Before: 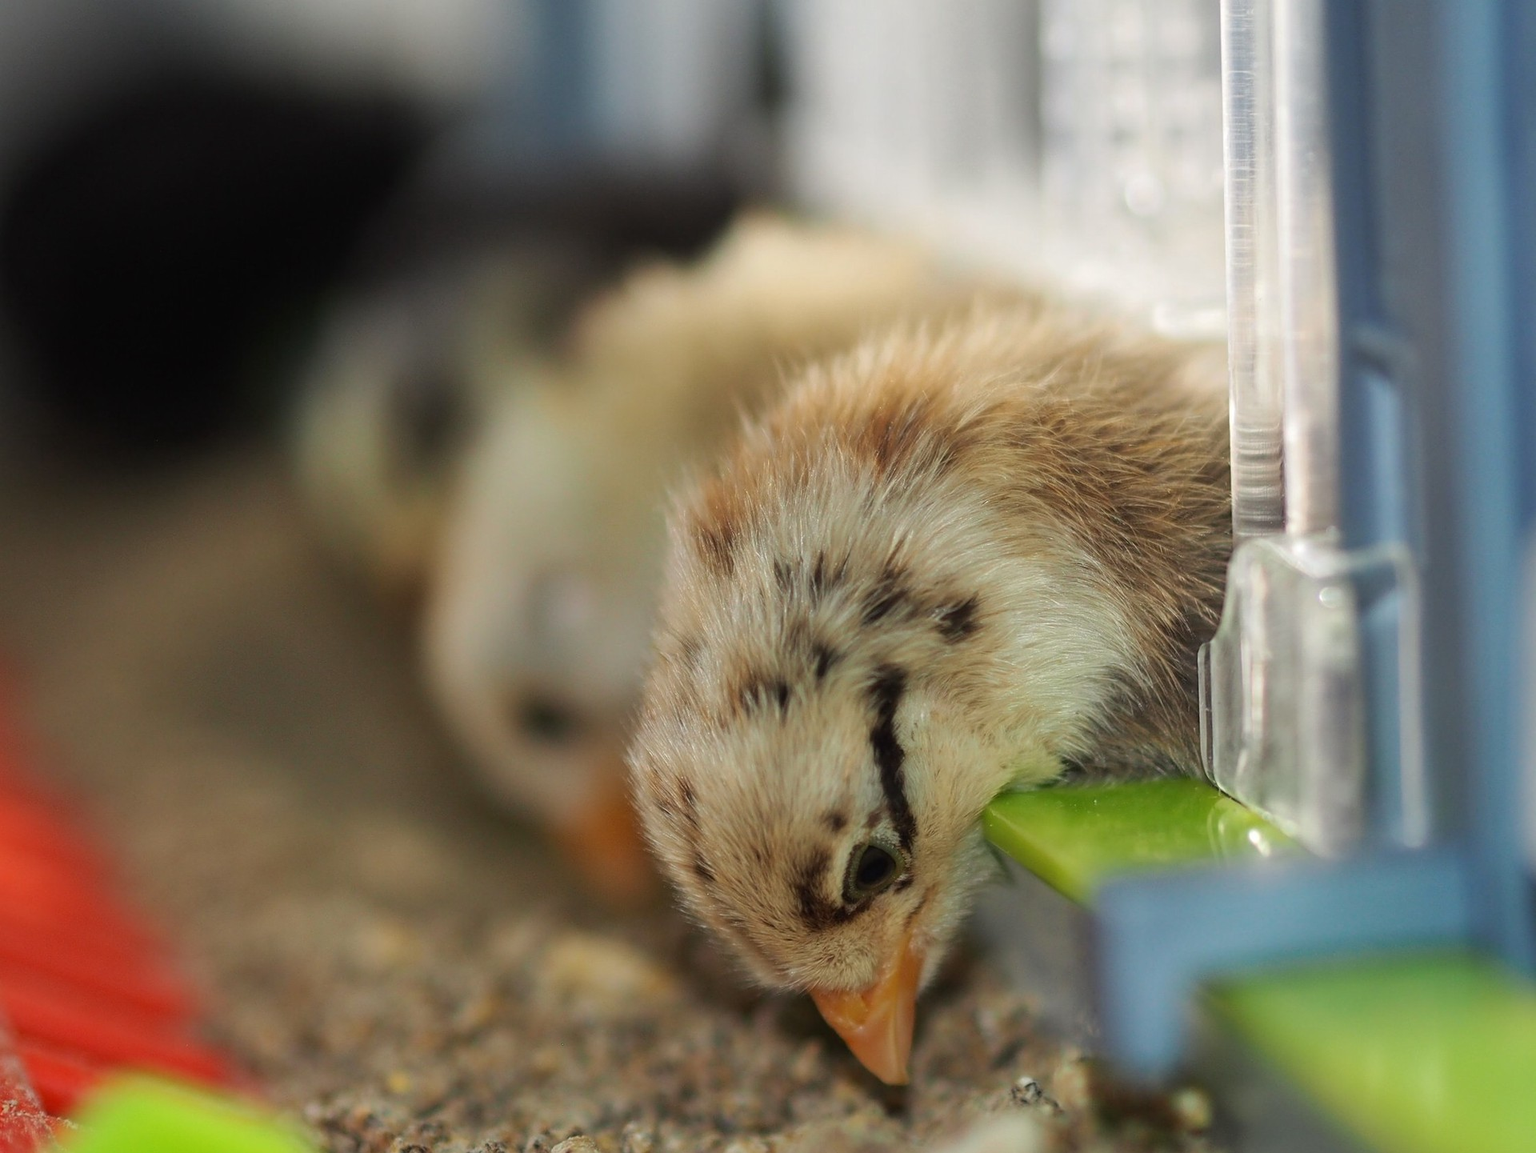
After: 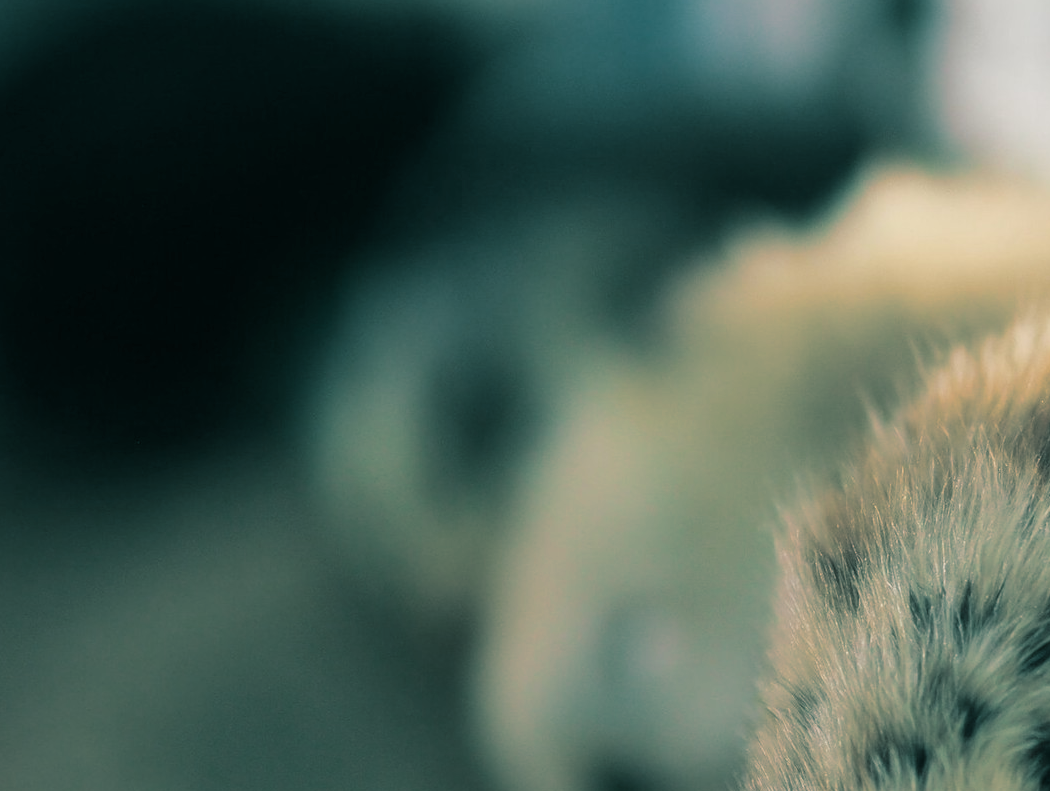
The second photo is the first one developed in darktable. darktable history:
split-toning: shadows › hue 183.6°, shadows › saturation 0.52, highlights › hue 0°, highlights › saturation 0
crop and rotate: left 3.047%, top 7.509%, right 42.236%, bottom 37.598%
